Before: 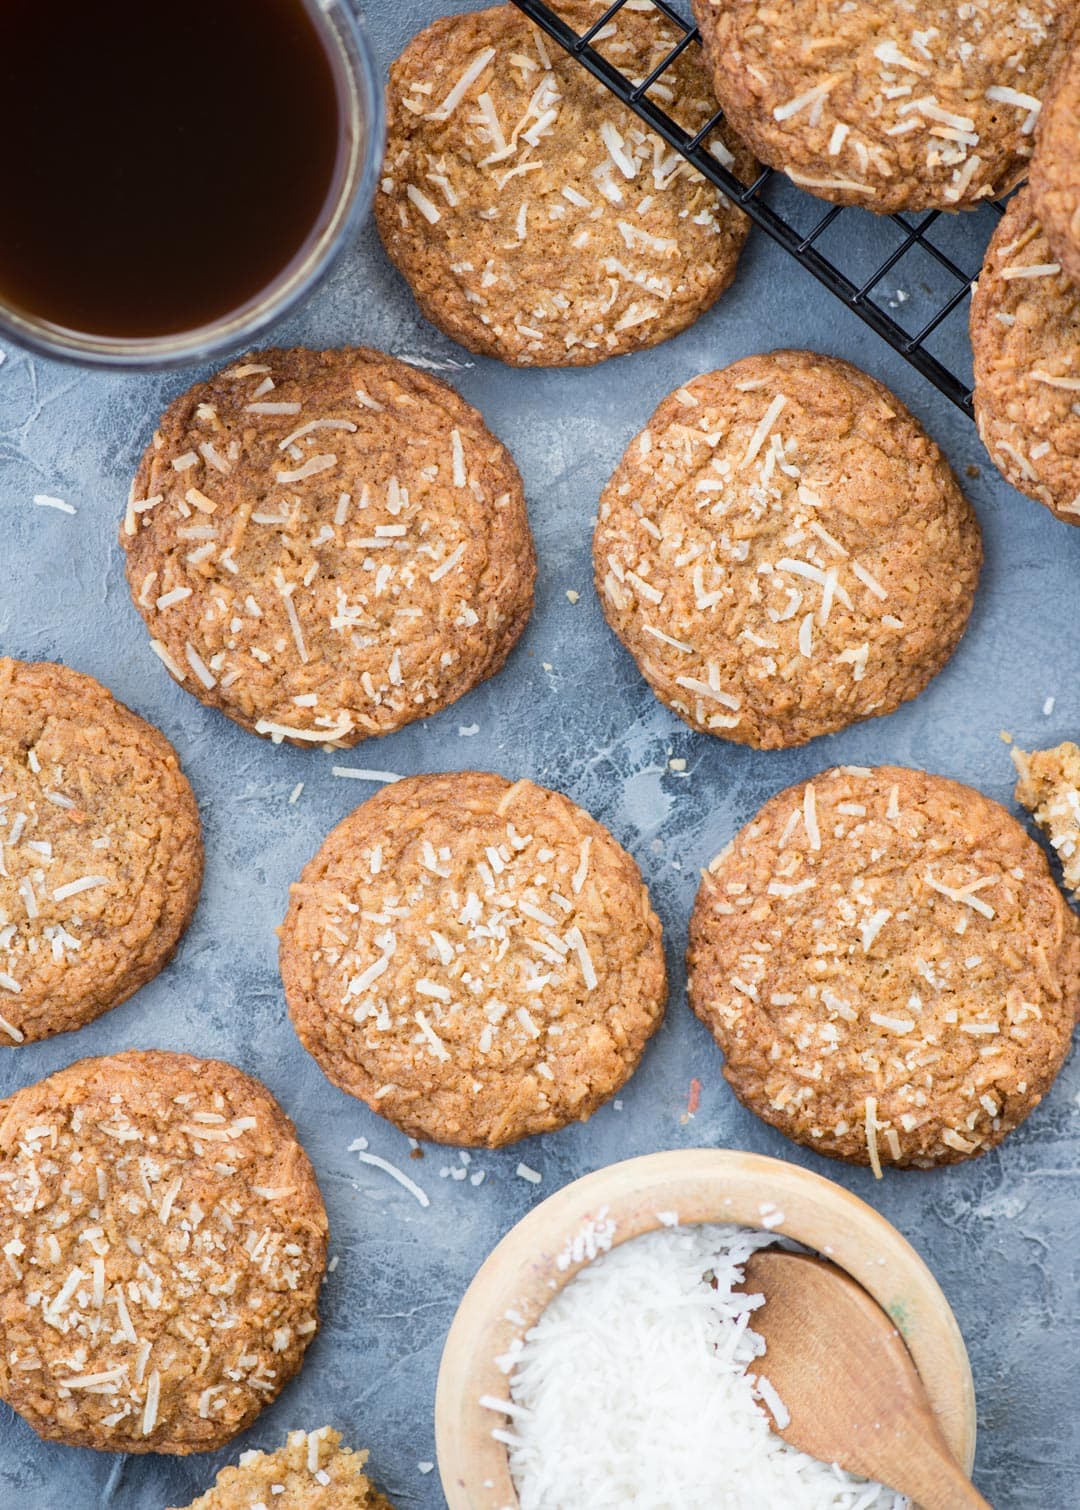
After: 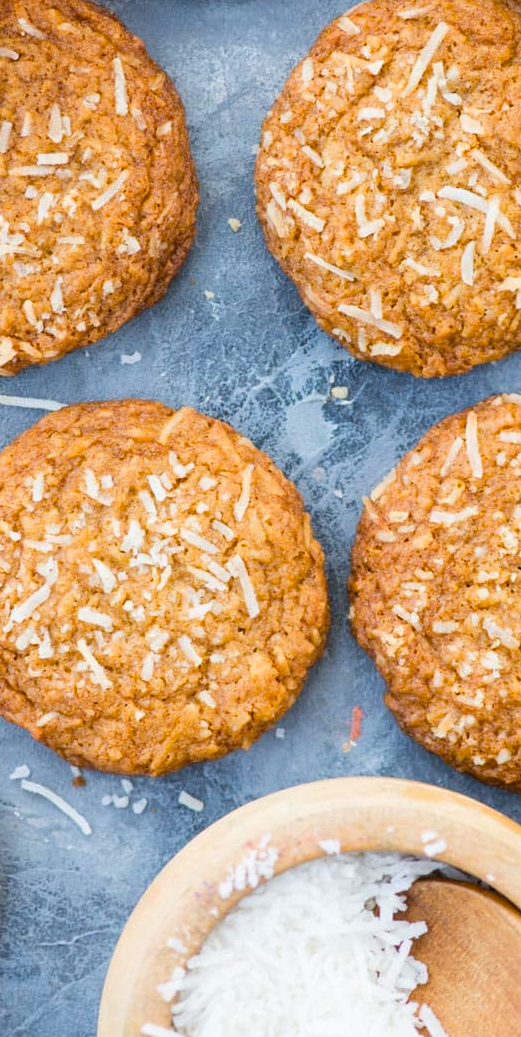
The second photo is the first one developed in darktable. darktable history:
crop: left 31.379%, top 24.658%, right 20.326%, bottom 6.628%
color balance rgb: perceptual saturation grading › global saturation 30%, global vibrance 10%
